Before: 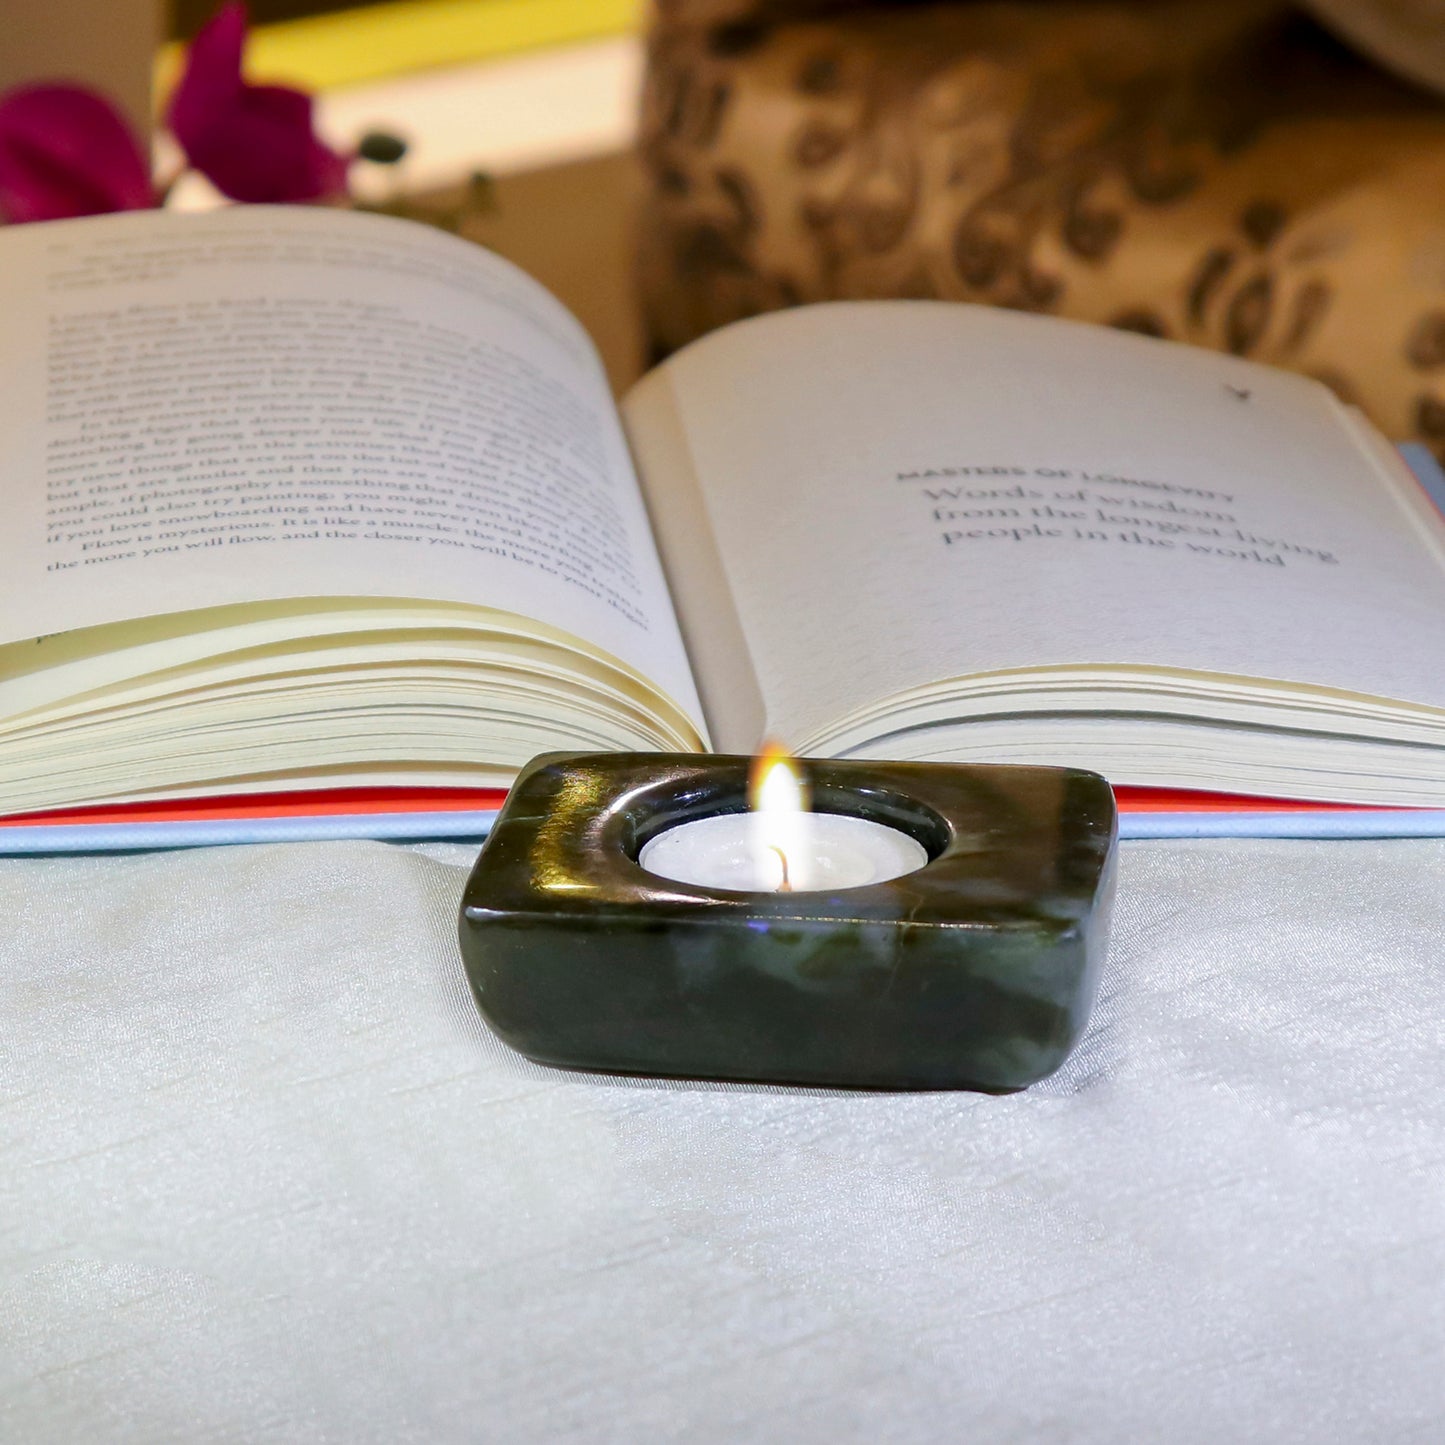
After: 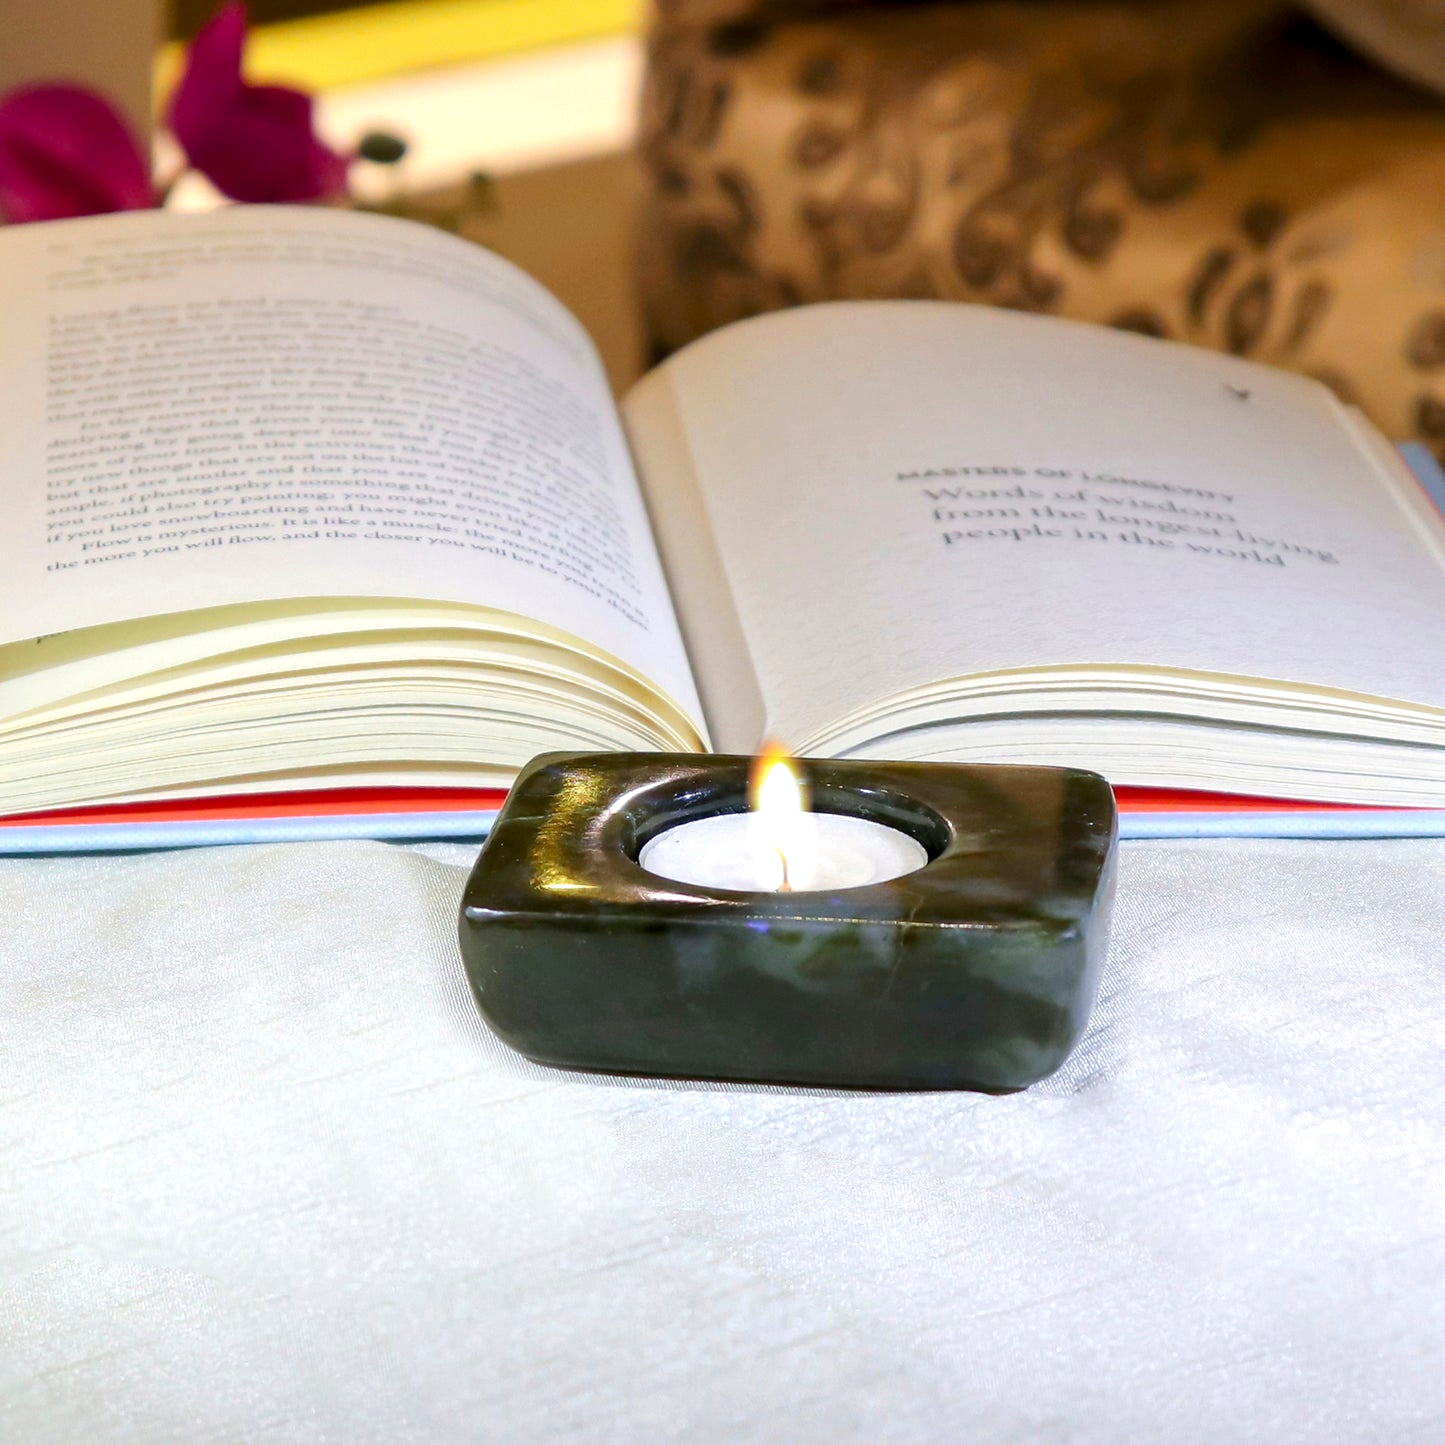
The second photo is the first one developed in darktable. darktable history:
exposure: exposure 0.403 EV, compensate highlight preservation false
